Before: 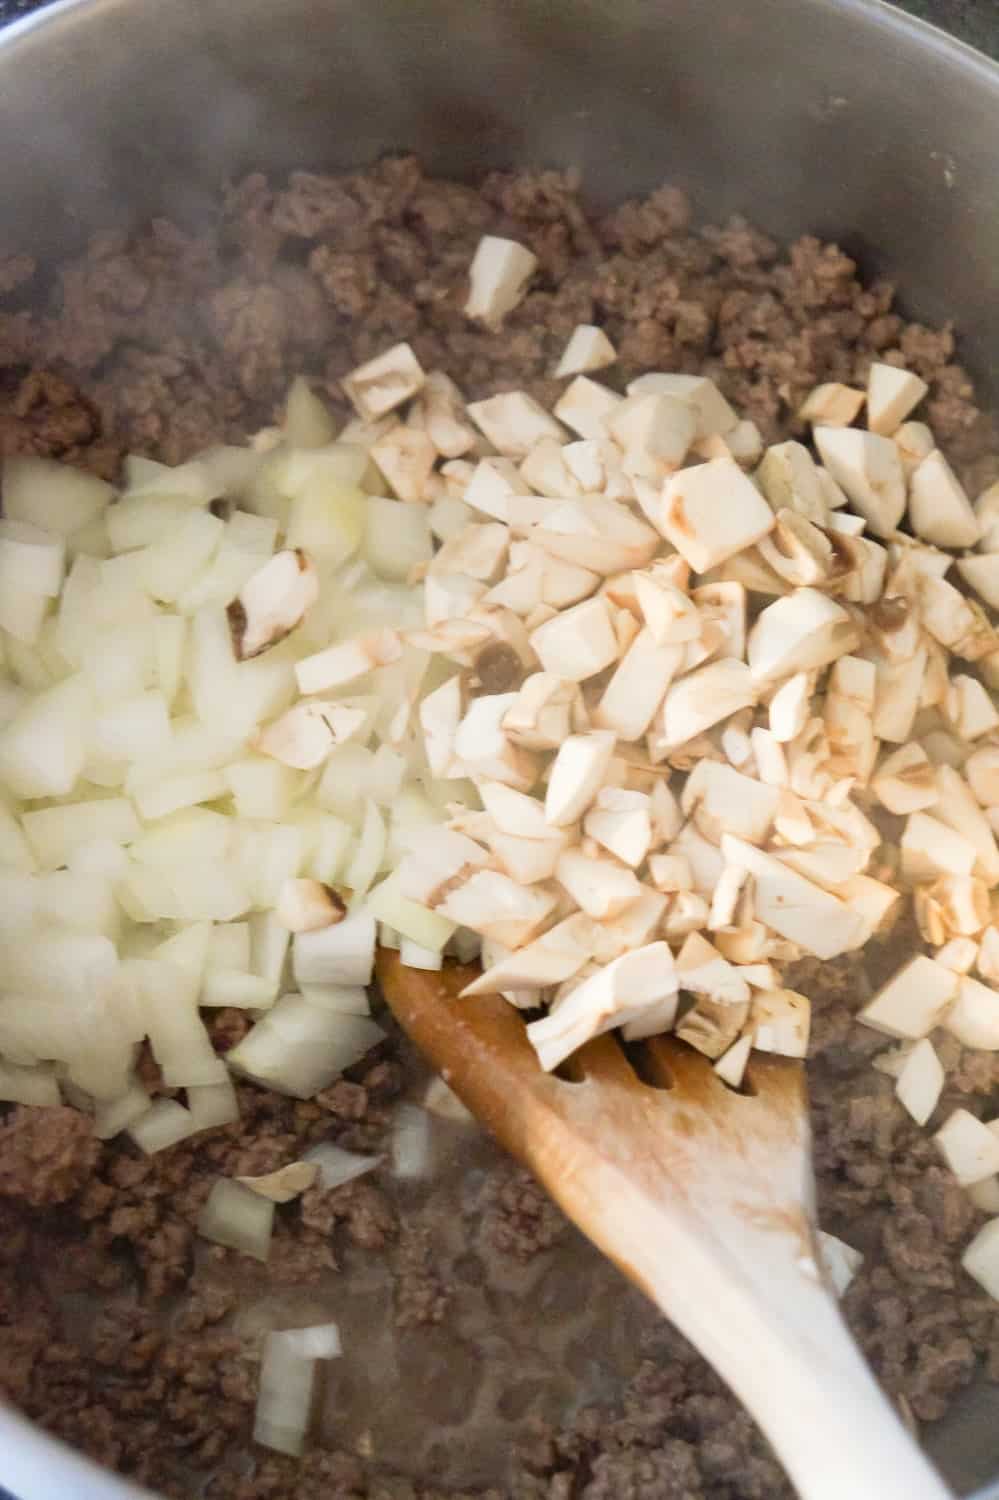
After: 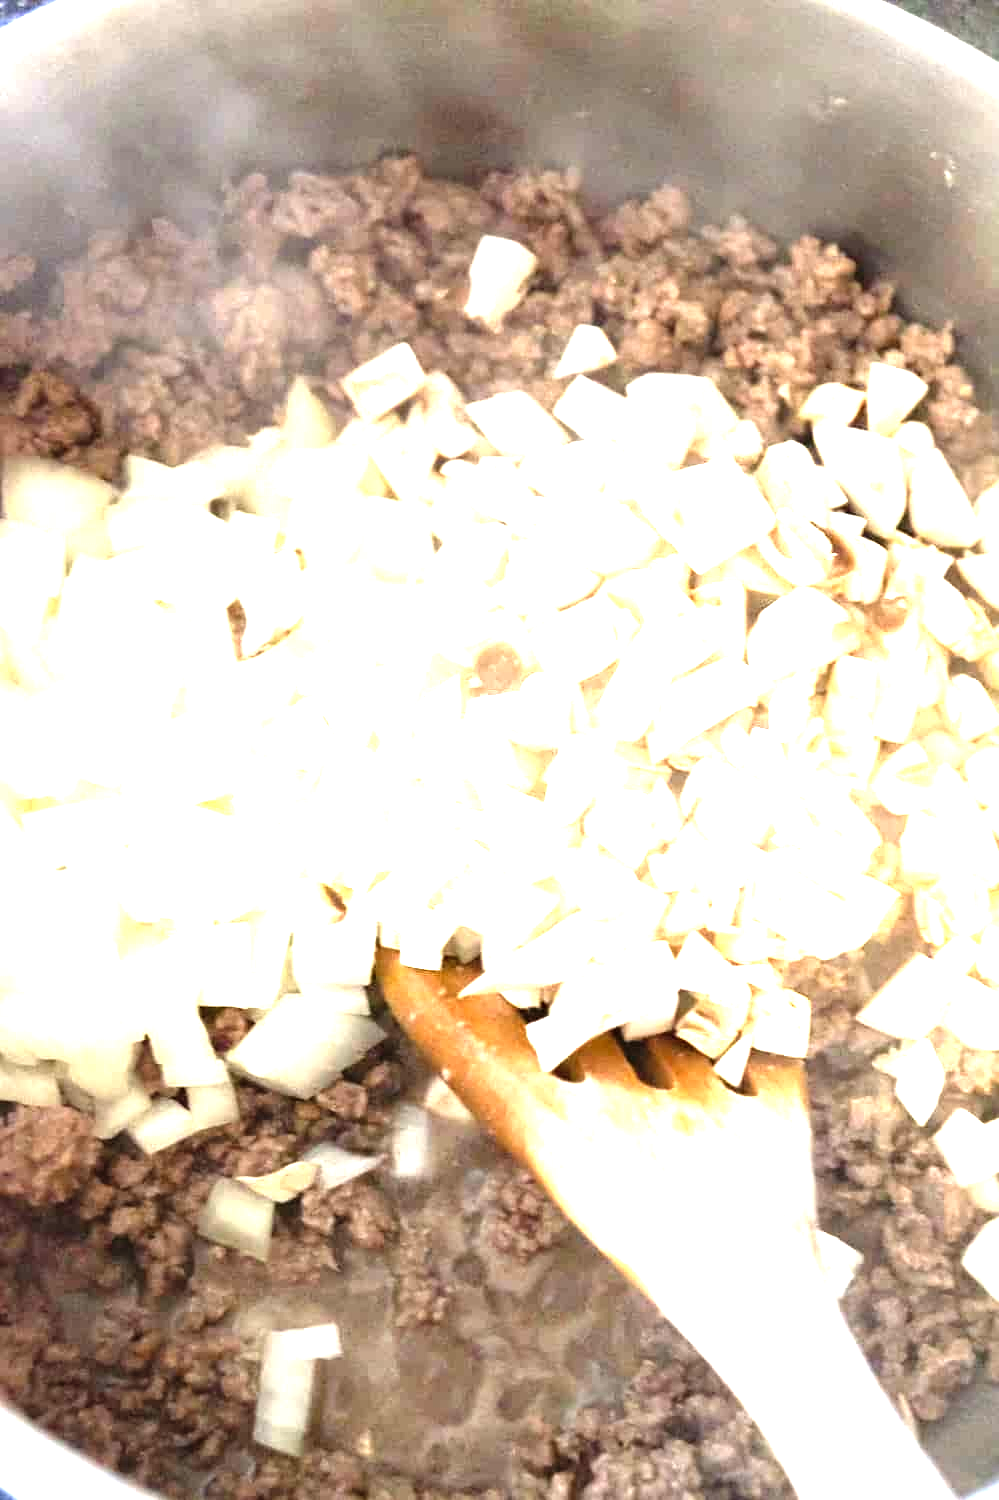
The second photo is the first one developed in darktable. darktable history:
levels: levels [0, 0.281, 0.562]
color correction: saturation 0.85
sharpen: amount 0.2
